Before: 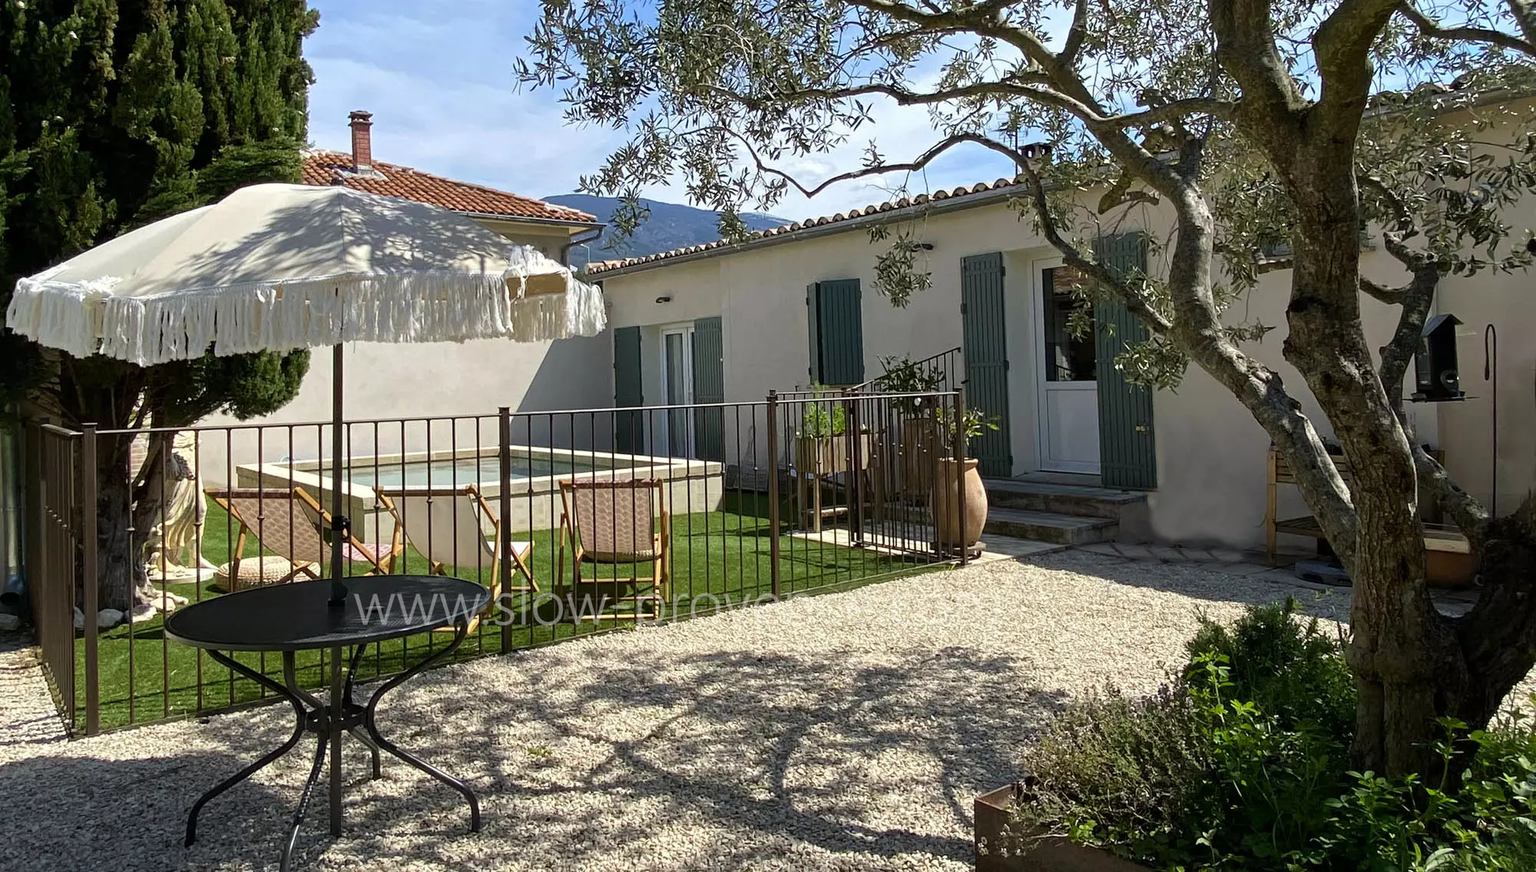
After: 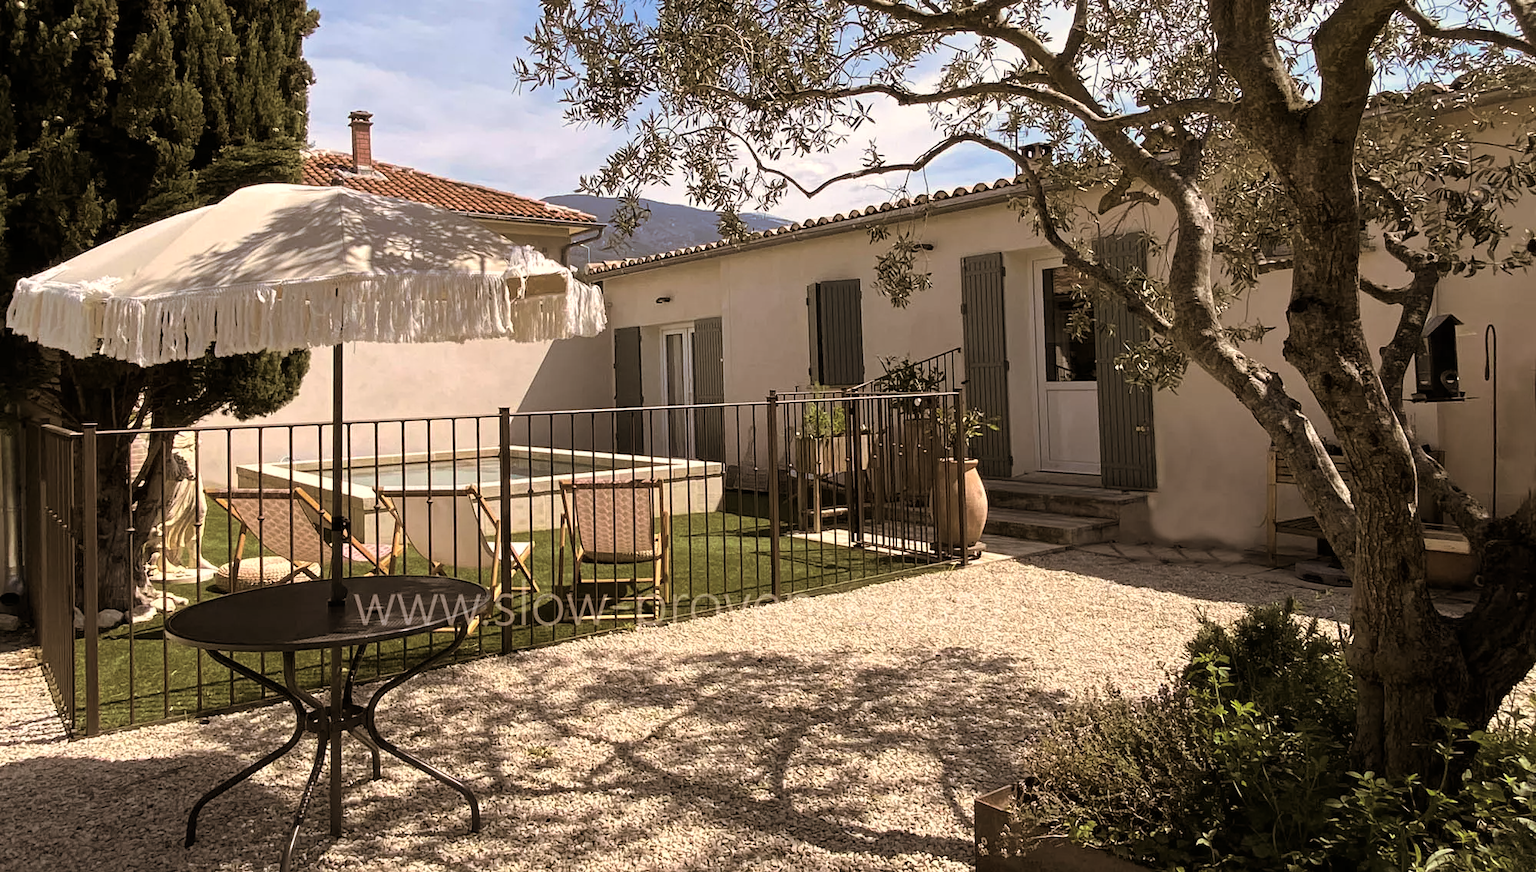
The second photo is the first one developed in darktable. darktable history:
split-toning: shadows › hue 32.4°, shadows › saturation 0.51, highlights › hue 180°, highlights › saturation 0, balance -60.17, compress 55.19%
white balance: red 1.127, blue 0.943
rotate and perspective: automatic cropping off
